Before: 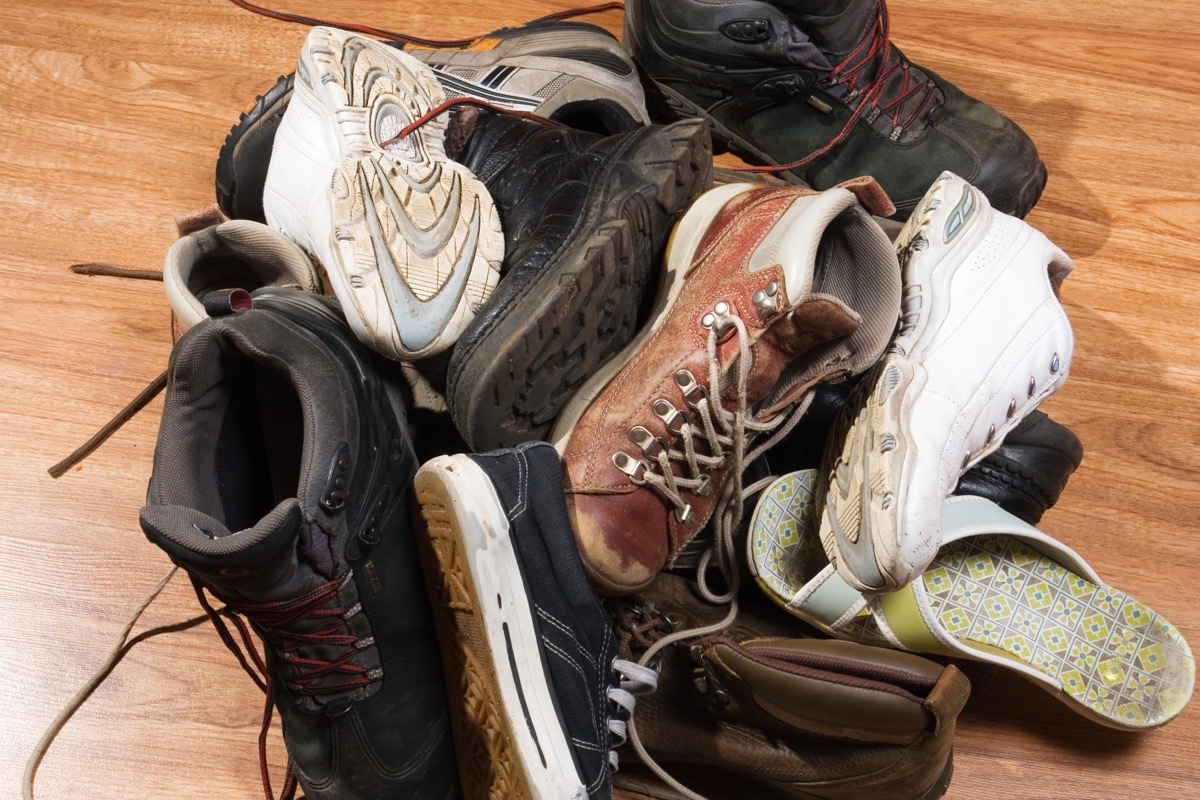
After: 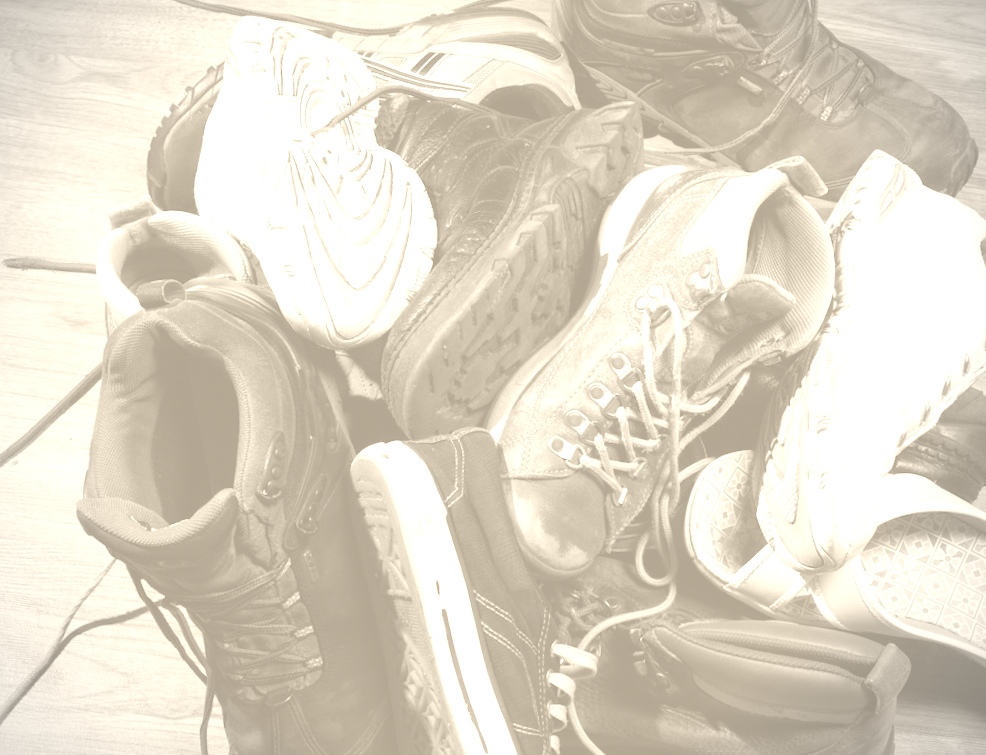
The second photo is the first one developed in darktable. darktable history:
vignetting: fall-off start 79.88%
crop and rotate: angle 1°, left 4.281%, top 0.642%, right 11.383%, bottom 2.486%
colorize: hue 36°, saturation 71%, lightness 80.79%
